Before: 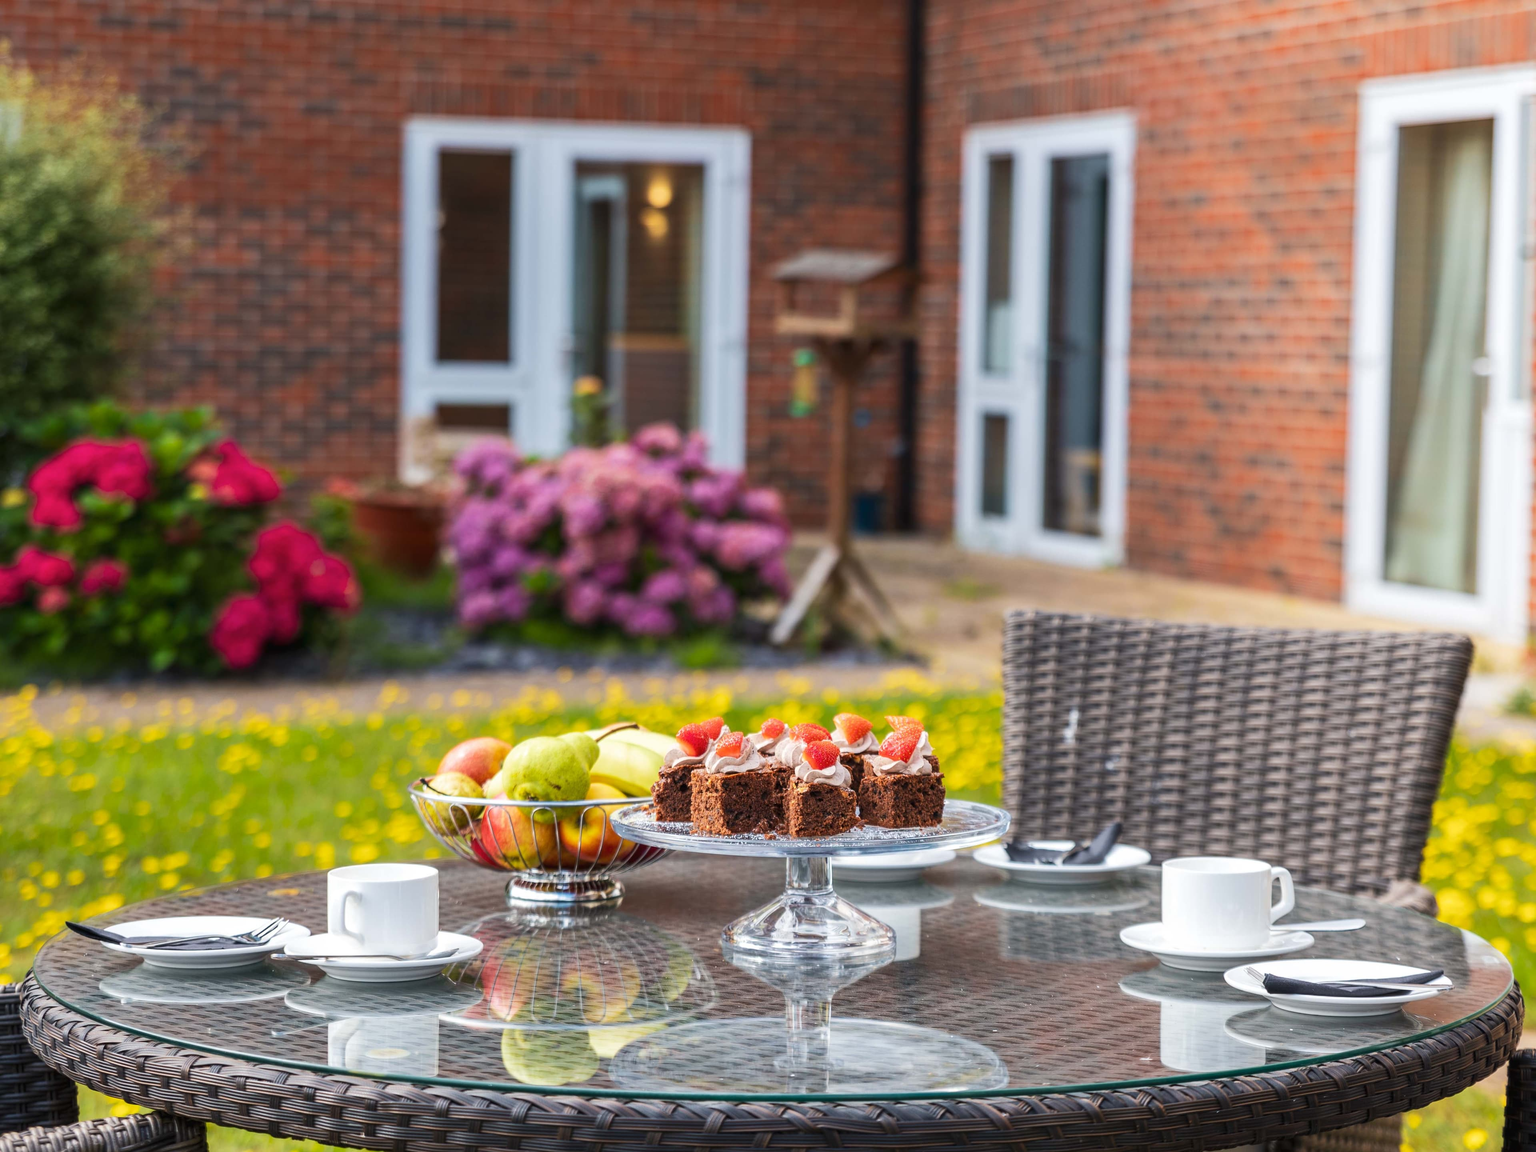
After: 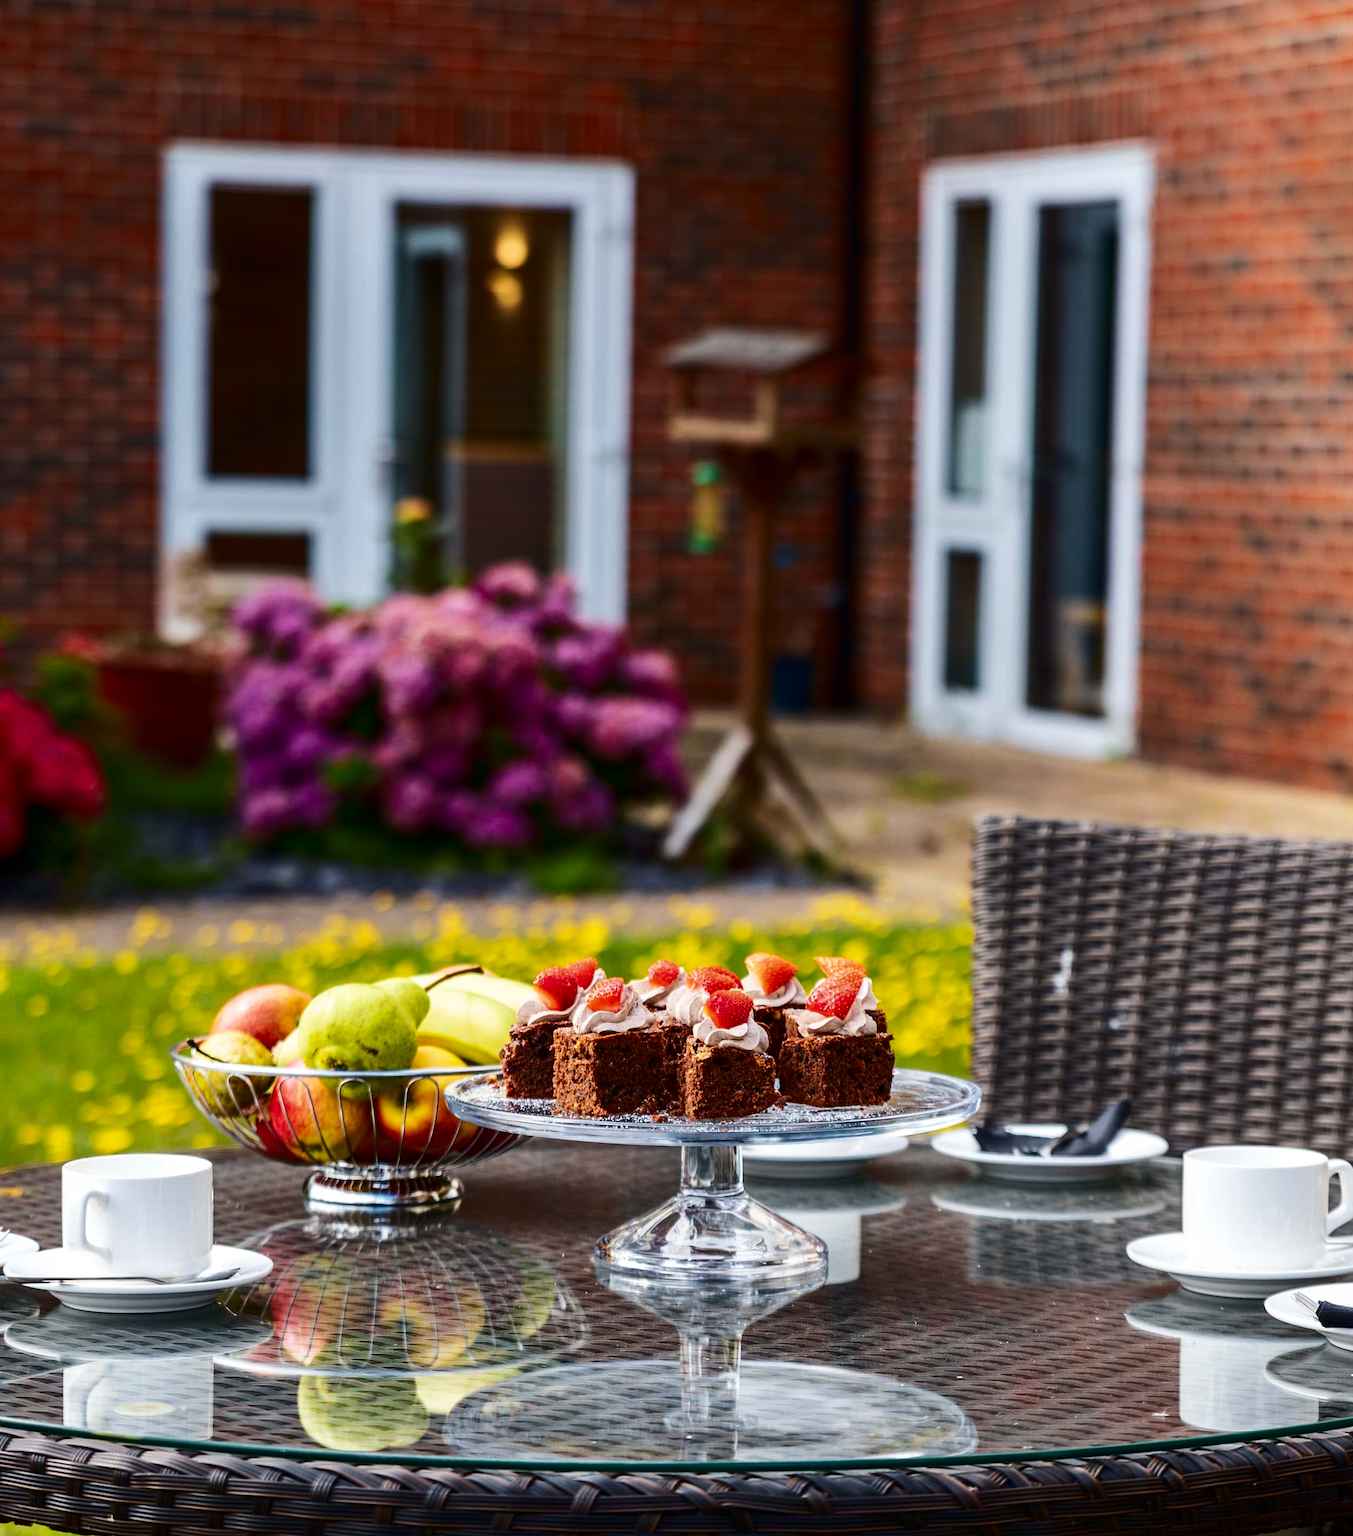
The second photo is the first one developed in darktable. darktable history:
crop and rotate: left 18.442%, right 15.508%
rotate and perspective: rotation 0.174°, lens shift (vertical) 0.013, lens shift (horizontal) 0.019, shear 0.001, automatic cropping original format, crop left 0.007, crop right 0.991, crop top 0.016, crop bottom 0.997
contrast brightness saturation: contrast 0.19, brightness -0.24, saturation 0.11
